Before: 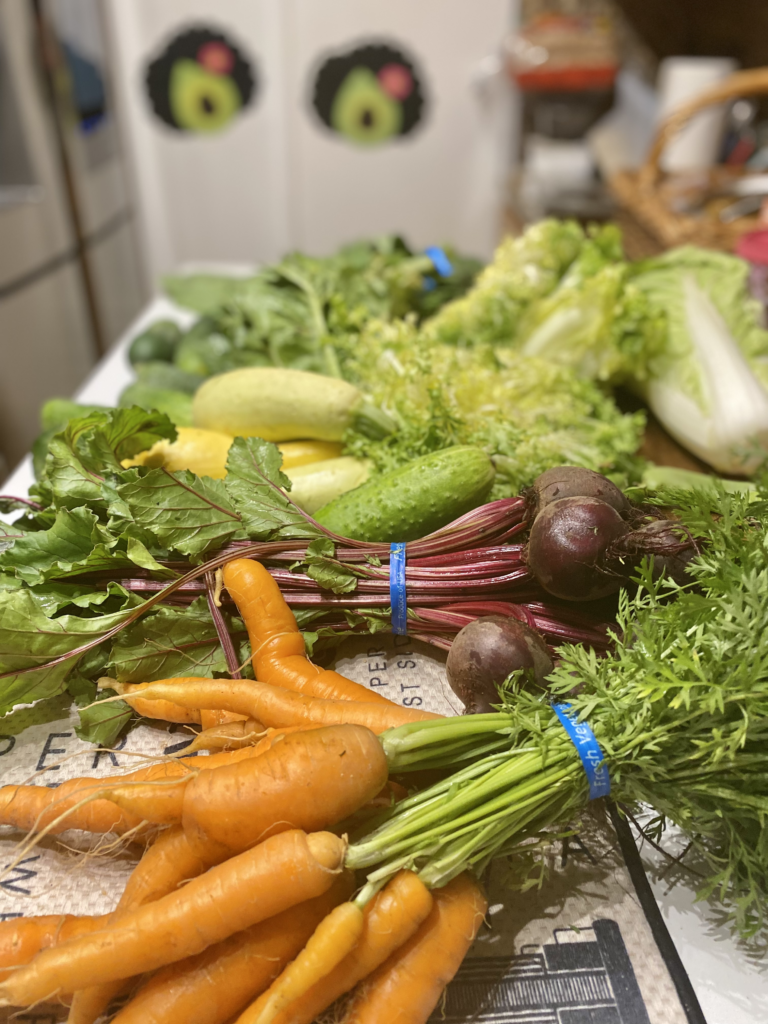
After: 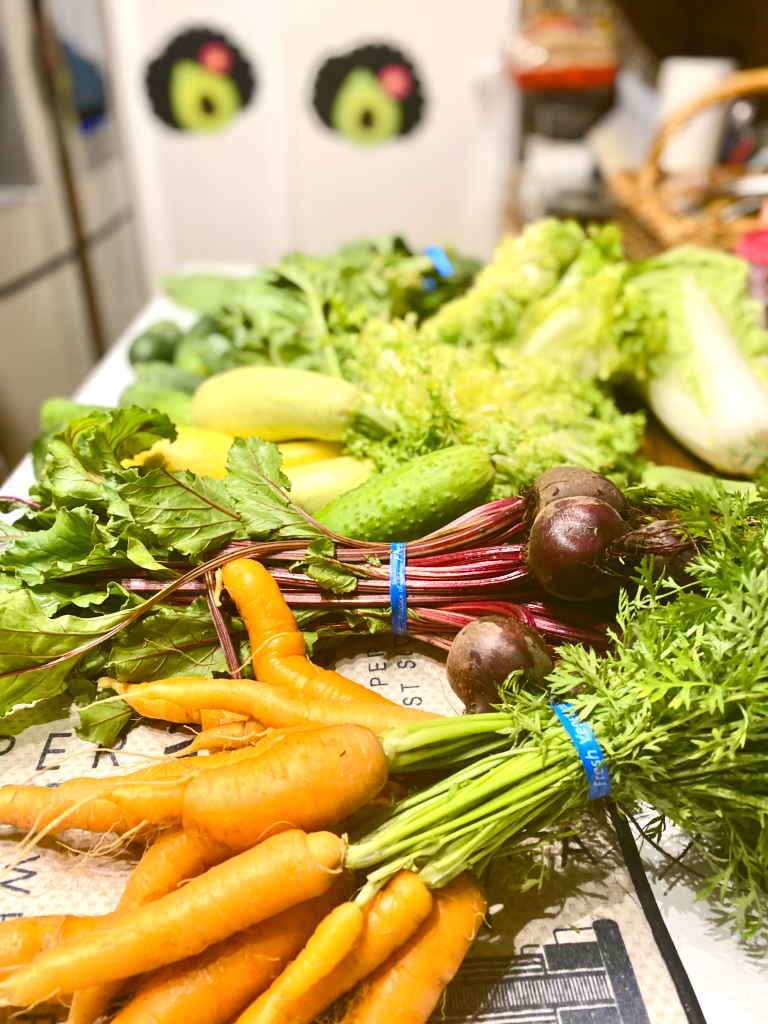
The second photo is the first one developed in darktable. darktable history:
tone equalizer: -8 EV -0.417 EV, -7 EV -0.389 EV, -6 EV -0.333 EV, -5 EV -0.222 EV, -3 EV 0.222 EV, -2 EV 0.333 EV, -1 EV 0.389 EV, +0 EV 0.417 EV, edges refinement/feathering 500, mask exposure compensation -1.57 EV, preserve details no
contrast brightness saturation: contrast 0.2, brightness 0.16, saturation 0.22
color balance rgb: perceptual saturation grading › global saturation 20%, perceptual saturation grading › highlights -25%, perceptual saturation grading › shadows 25%
exposure: exposure 0.081 EV, compensate highlight preservation false
